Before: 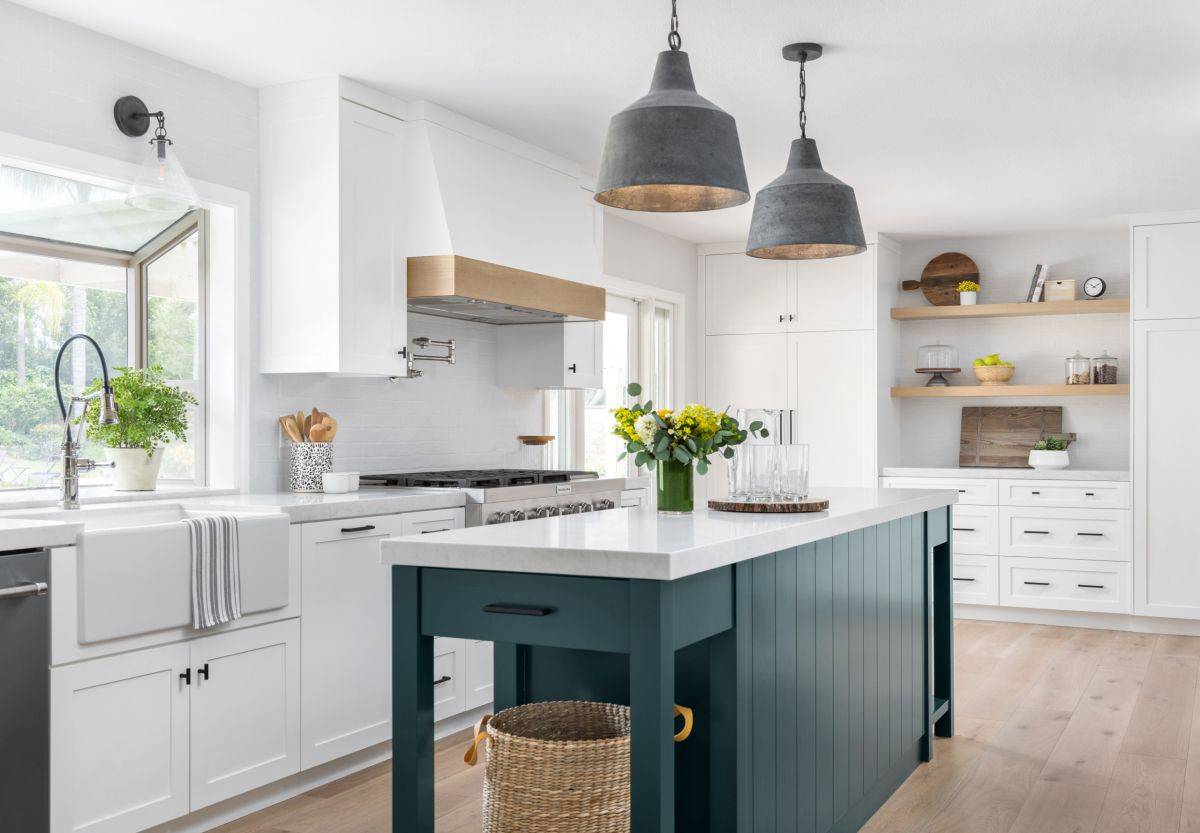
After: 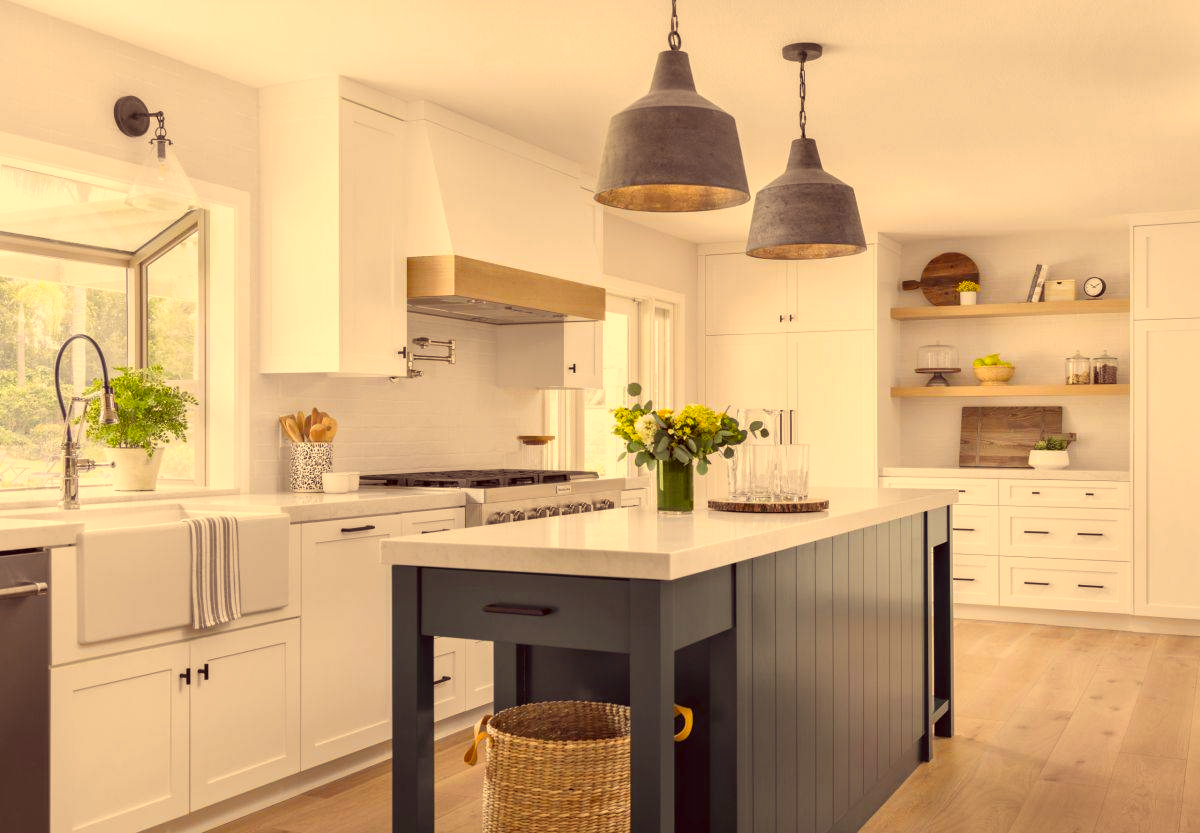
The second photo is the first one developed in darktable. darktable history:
color correction: highlights a* 10.15, highlights b* 38.45, shadows a* 14.27, shadows b* 3.32
